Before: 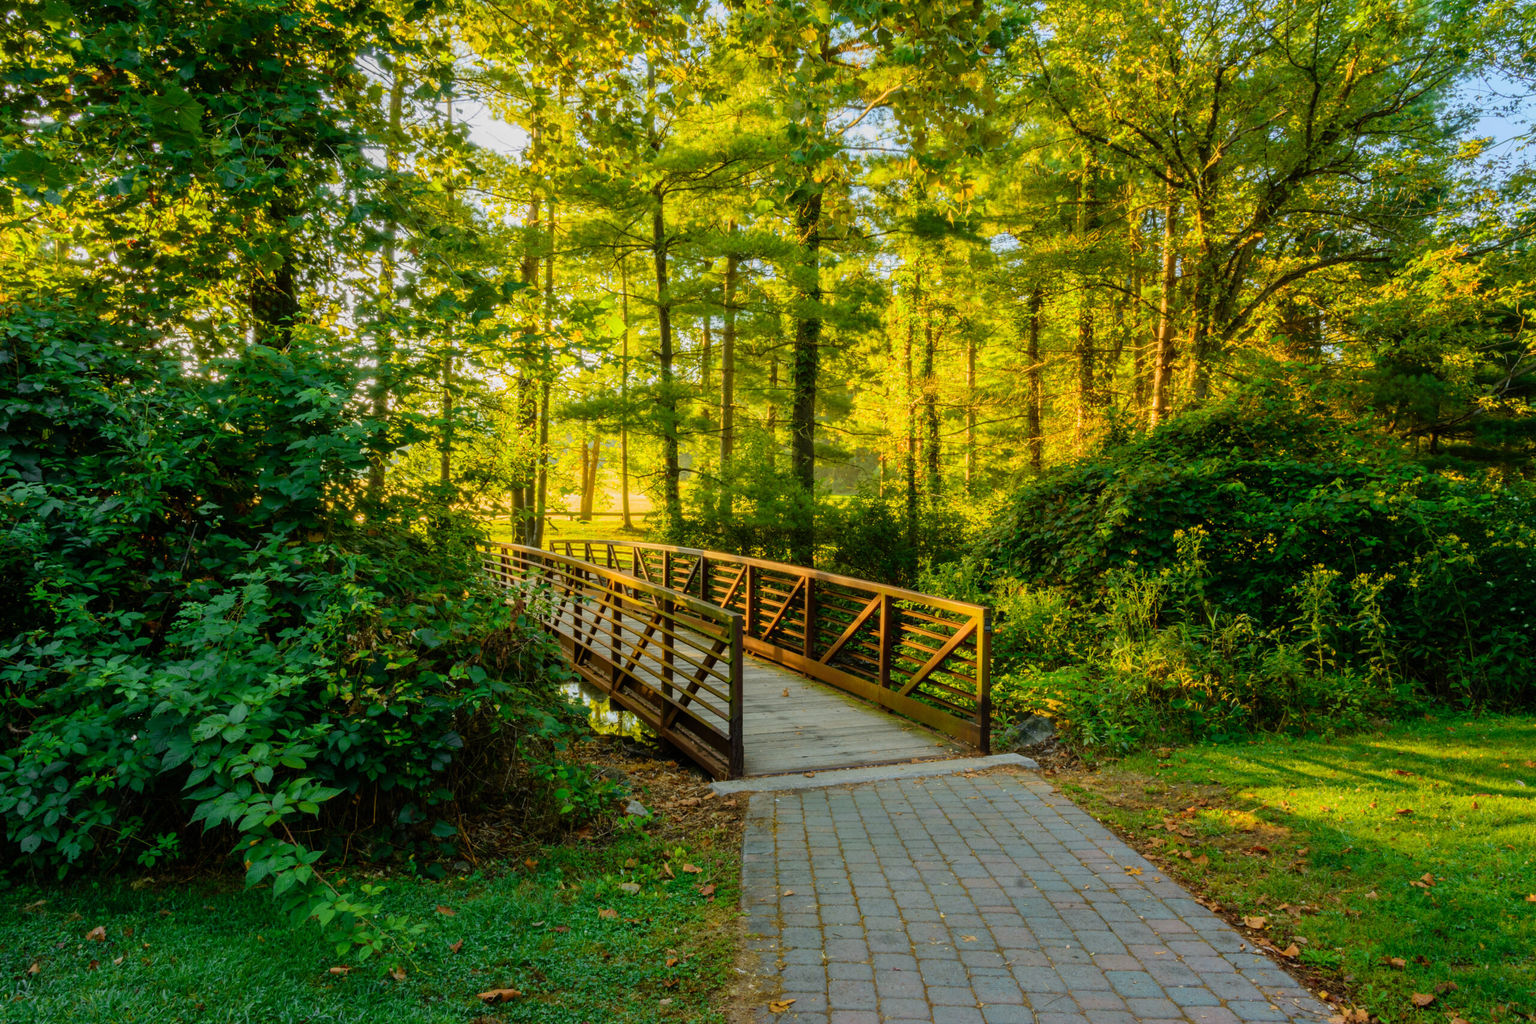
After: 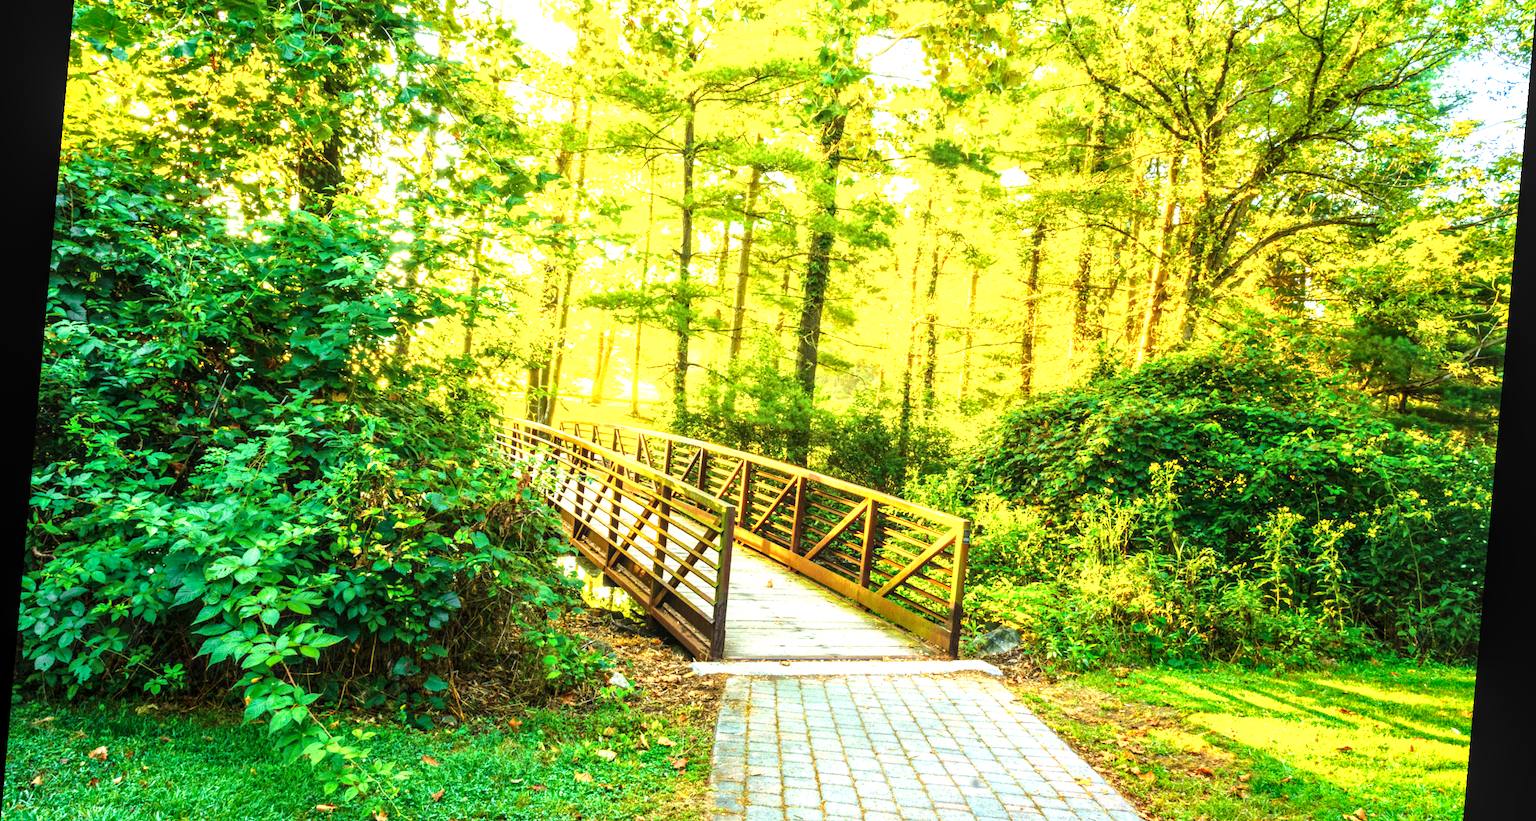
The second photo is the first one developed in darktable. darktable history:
velvia: on, module defaults
rotate and perspective: rotation 5.12°, automatic cropping off
tone equalizer: on, module defaults
crop and rotate: top 12.5%, bottom 12.5%
exposure: exposure 2.207 EV, compensate highlight preservation false
local contrast: on, module defaults
color zones: curves: ch0 [(0, 0.5) (0.143, 0.5) (0.286, 0.5) (0.429, 0.5) (0.571, 0.5) (0.714, 0.476) (0.857, 0.5) (1, 0.5)]; ch2 [(0, 0.5) (0.143, 0.5) (0.286, 0.5) (0.429, 0.5) (0.571, 0.5) (0.714, 0.487) (0.857, 0.5) (1, 0.5)]
